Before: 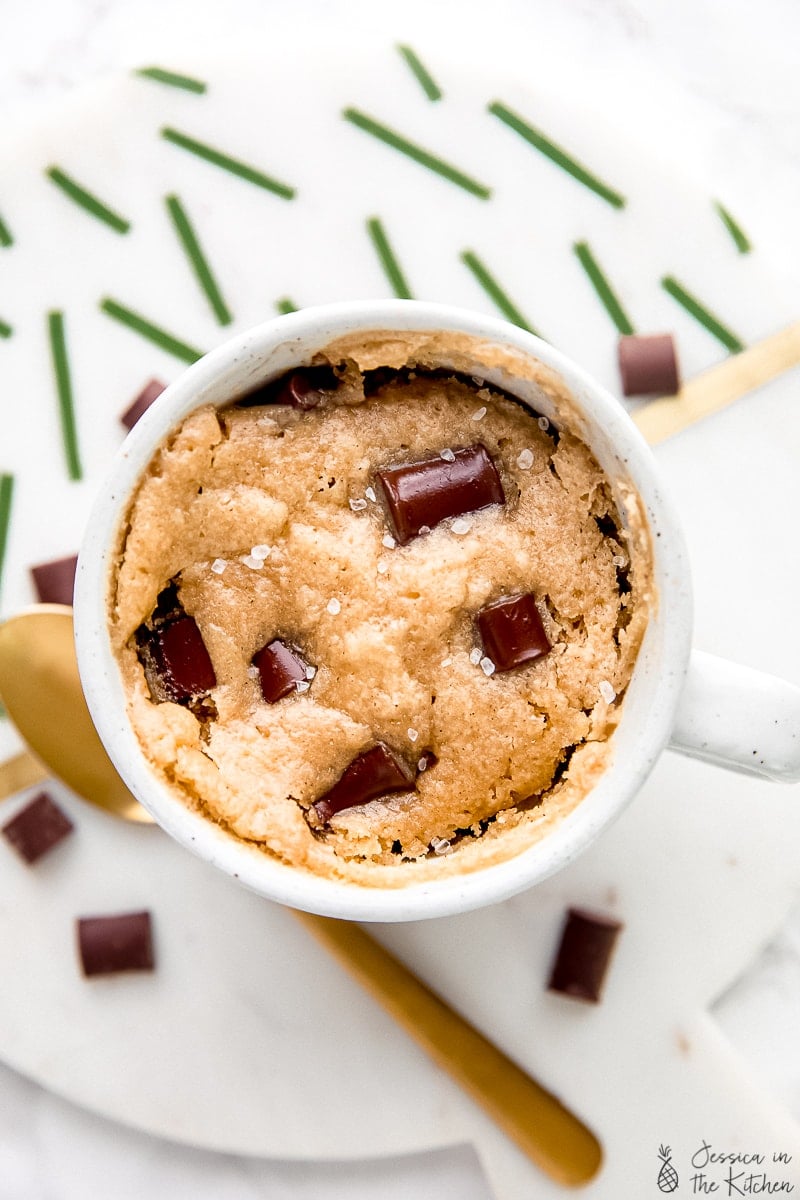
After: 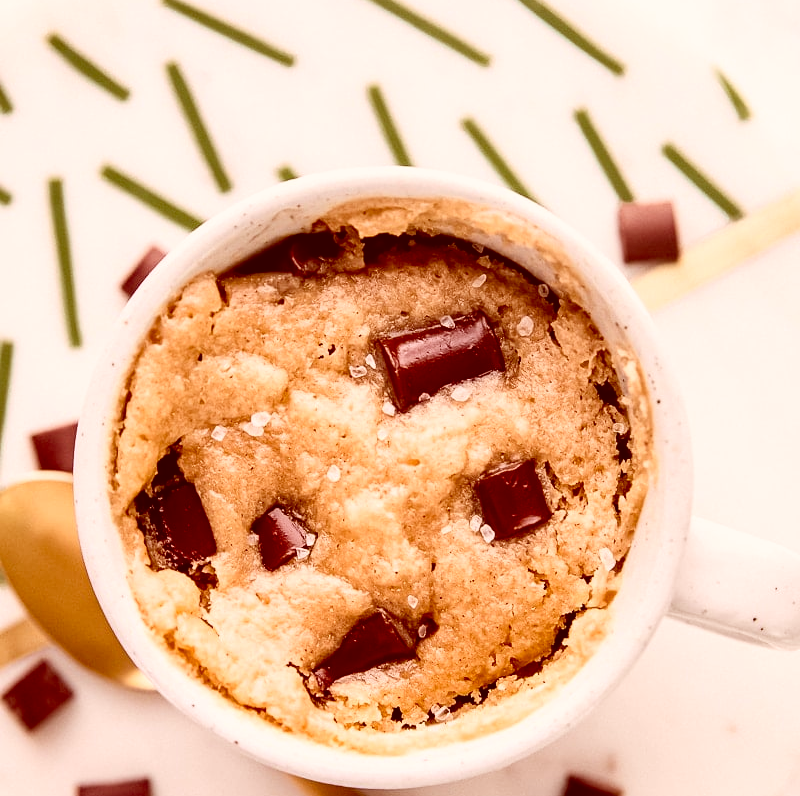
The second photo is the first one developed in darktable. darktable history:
contrast brightness saturation: contrast 0.153, brightness -0.006, saturation 0.096
color correction: highlights a* 9.17, highlights b* 8.89, shadows a* 39.52, shadows b* 39.63, saturation 0.776
crop: top 11.161%, bottom 22.45%
